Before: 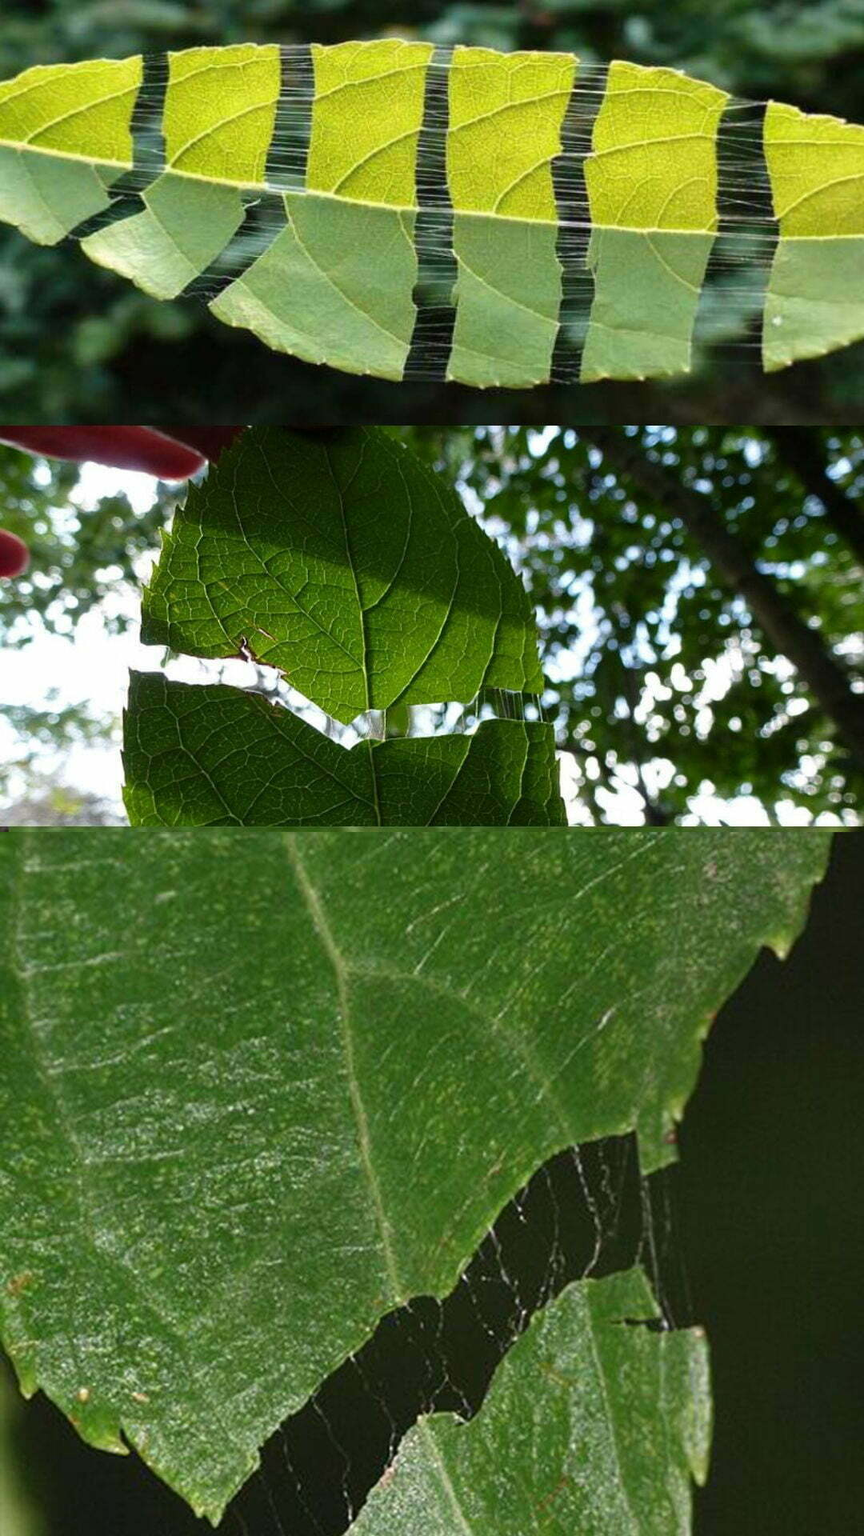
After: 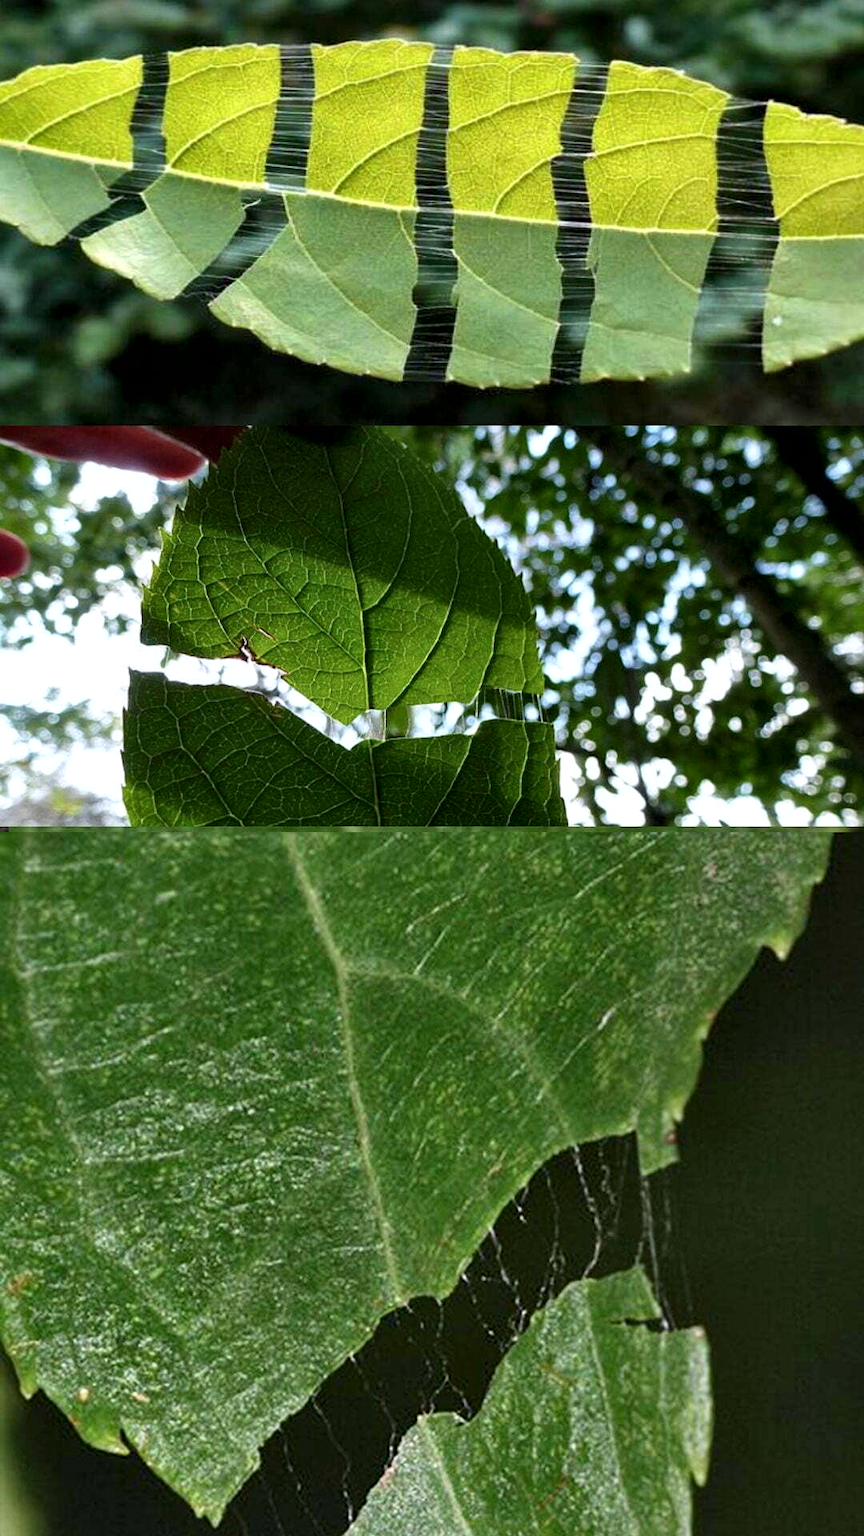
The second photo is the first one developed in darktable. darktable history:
local contrast: mode bilateral grid, contrast 25, coarseness 60, detail 151%, midtone range 0.2
white balance: red 0.983, blue 1.036
